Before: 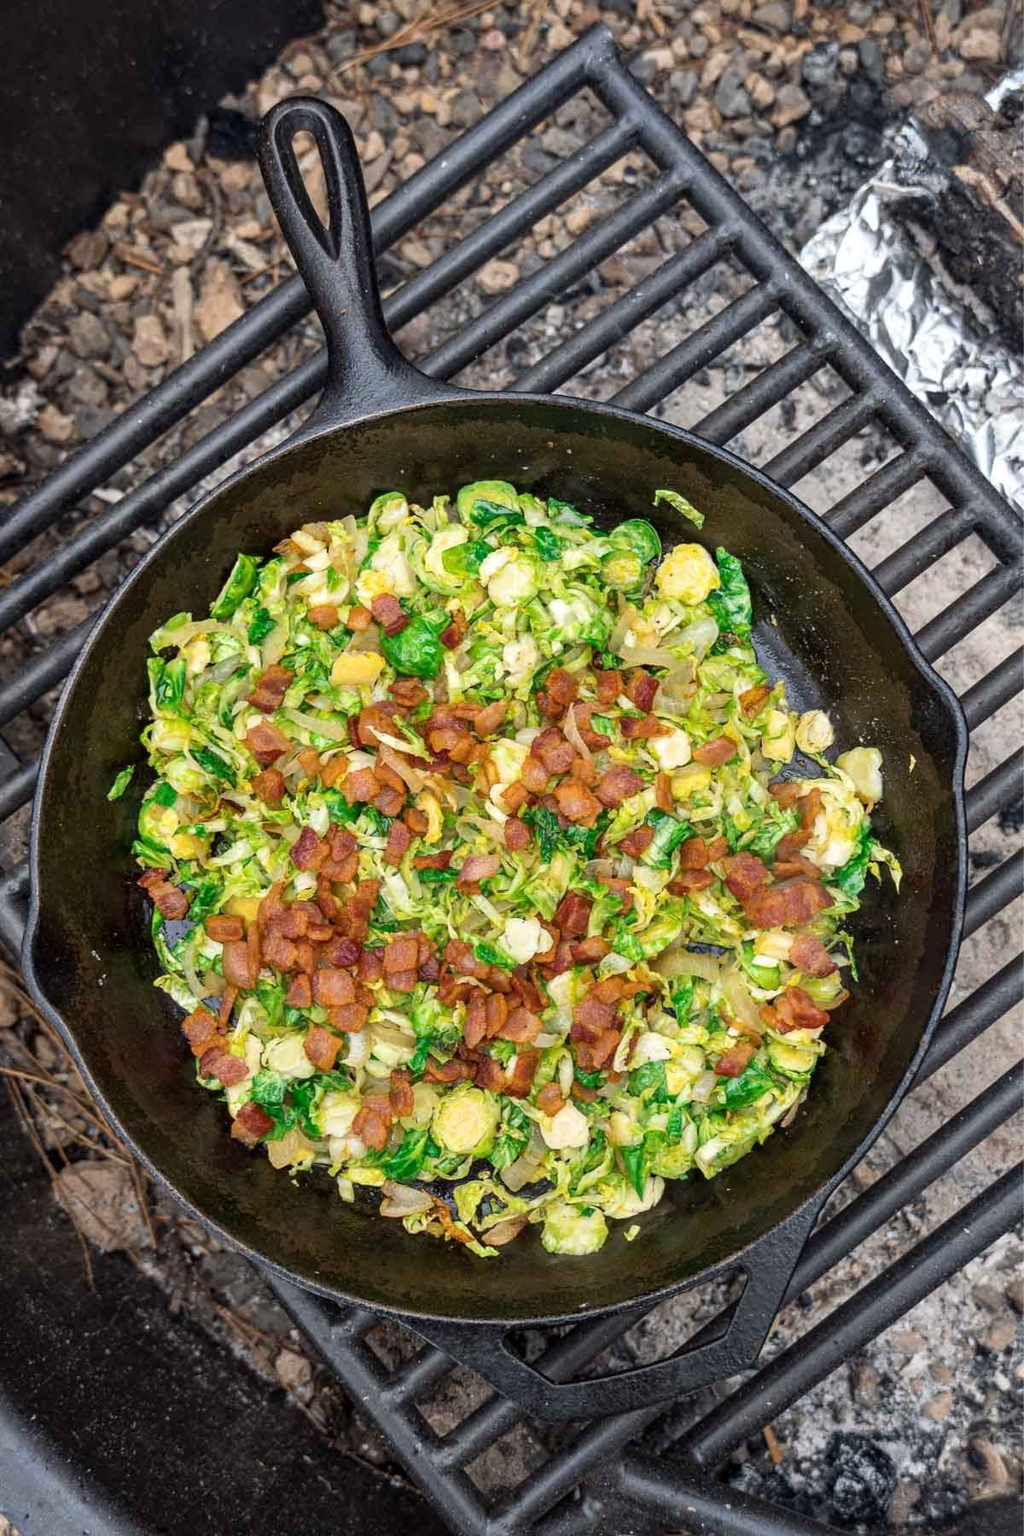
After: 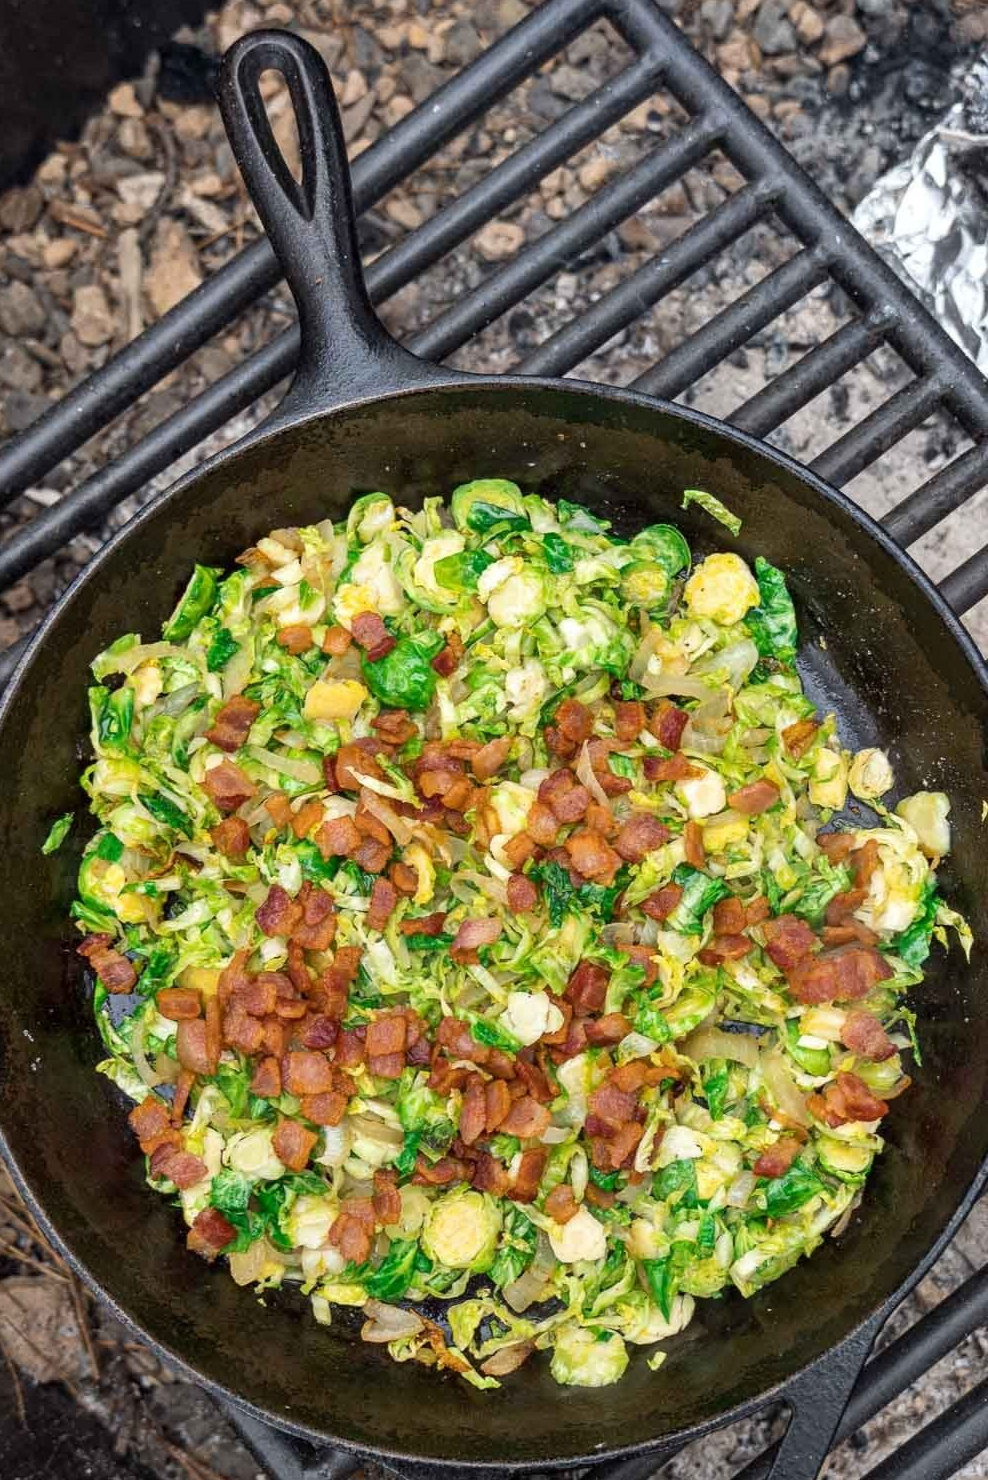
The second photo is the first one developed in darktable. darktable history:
crop and rotate: left 7.015%, top 4.708%, right 10.635%, bottom 13.015%
